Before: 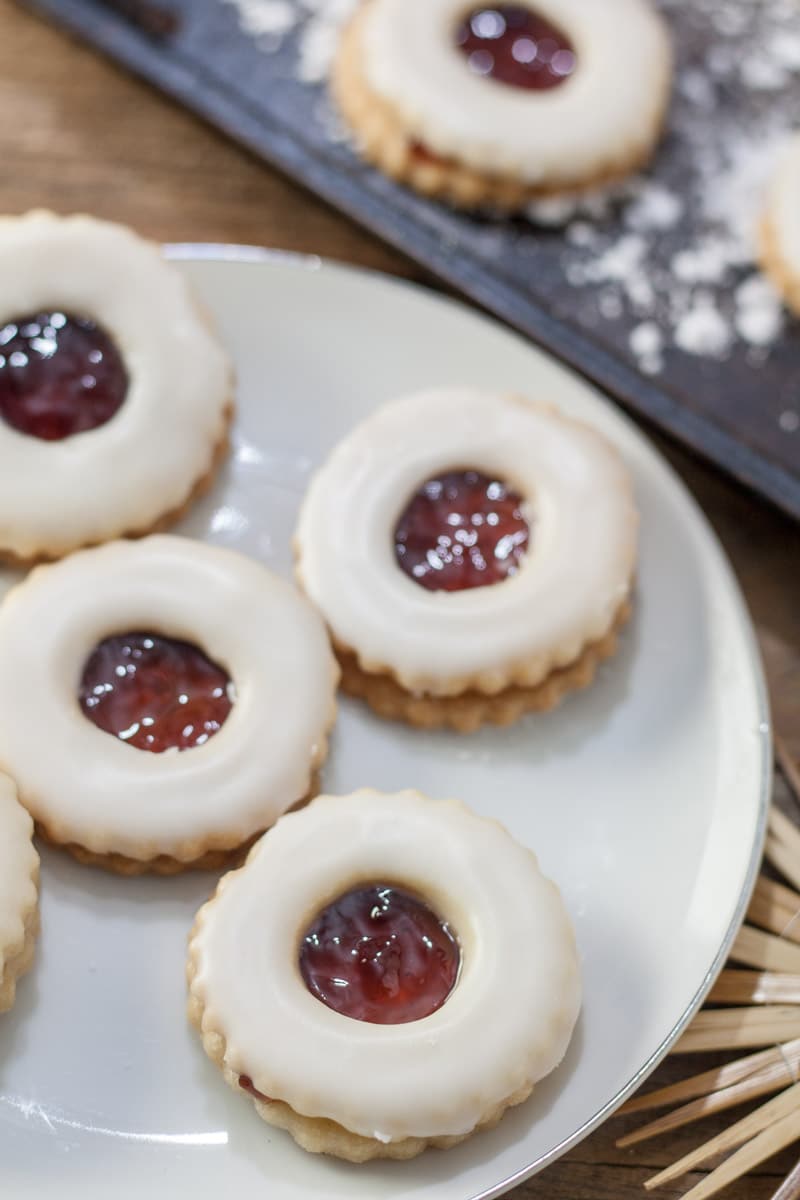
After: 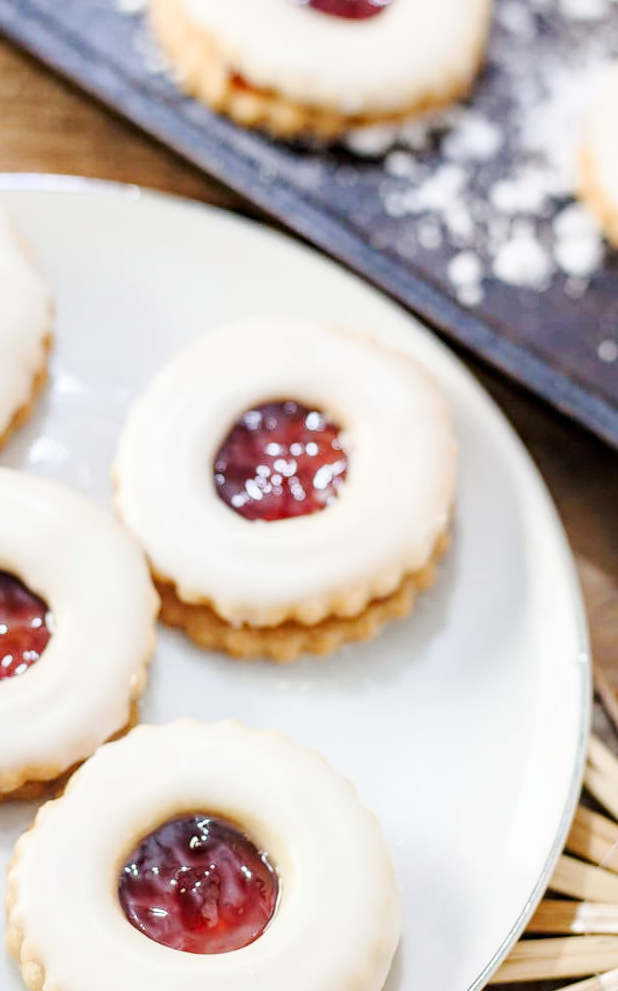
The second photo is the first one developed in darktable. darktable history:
tone curve: curves: ch0 [(0, 0) (0.239, 0.248) (0.508, 0.606) (0.828, 0.878) (1, 1)]; ch1 [(0, 0) (0.401, 0.42) (0.442, 0.47) (0.492, 0.498) (0.511, 0.516) (0.555, 0.586) (0.681, 0.739) (1, 1)]; ch2 [(0, 0) (0.411, 0.433) (0.5, 0.504) (0.545, 0.574) (1, 1)], preserve colors none
crop: left 22.638%, top 5.861%, bottom 11.522%
exposure: black level correction 0, exposure 0.697 EV, compensate highlight preservation false
filmic rgb: black relative exposure -11.39 EV, white relative exposure 3.22 EV, threshold 2.96 EV, hardness 6.83, enable highlight reconstruction true
haze removal: compatibility mode true, adaptive false
